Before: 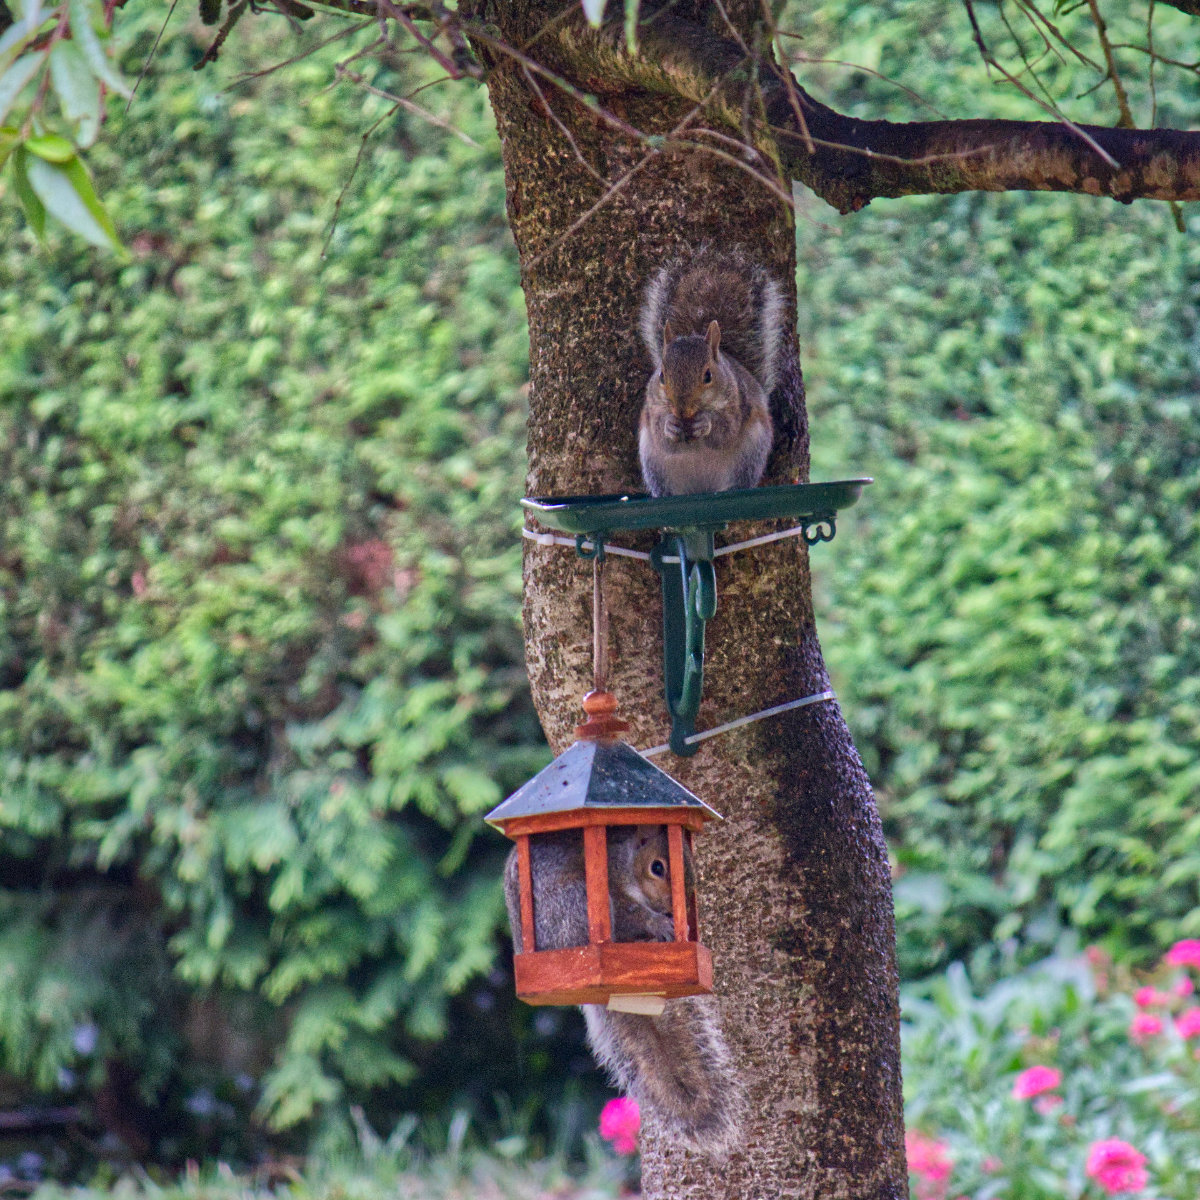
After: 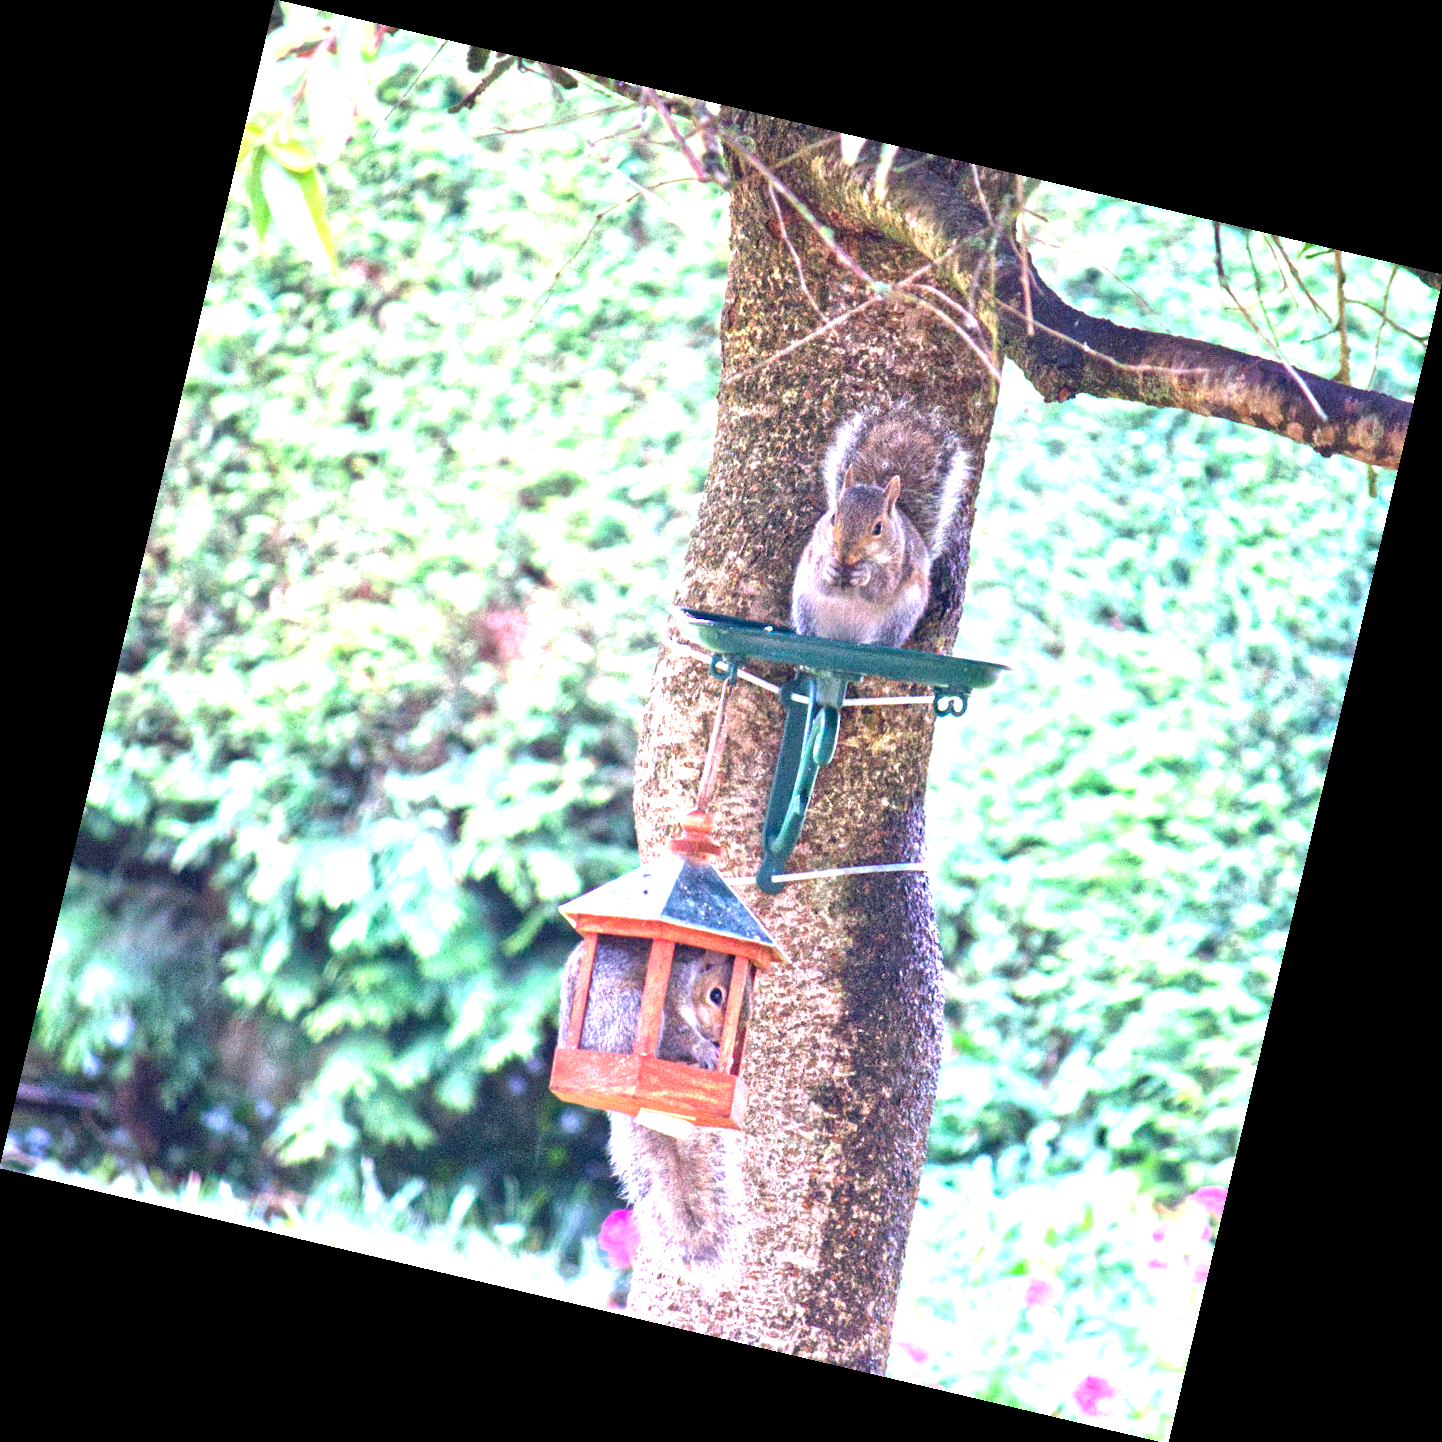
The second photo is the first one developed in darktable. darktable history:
rotate and perspective: rotation 13.27°, automatic cropping off
color correction: highlights a* -0.772, highlights b* -8.92
white balance: emerald 1
exposure: exposure 2.207 EV, compensate highlight preservation false
